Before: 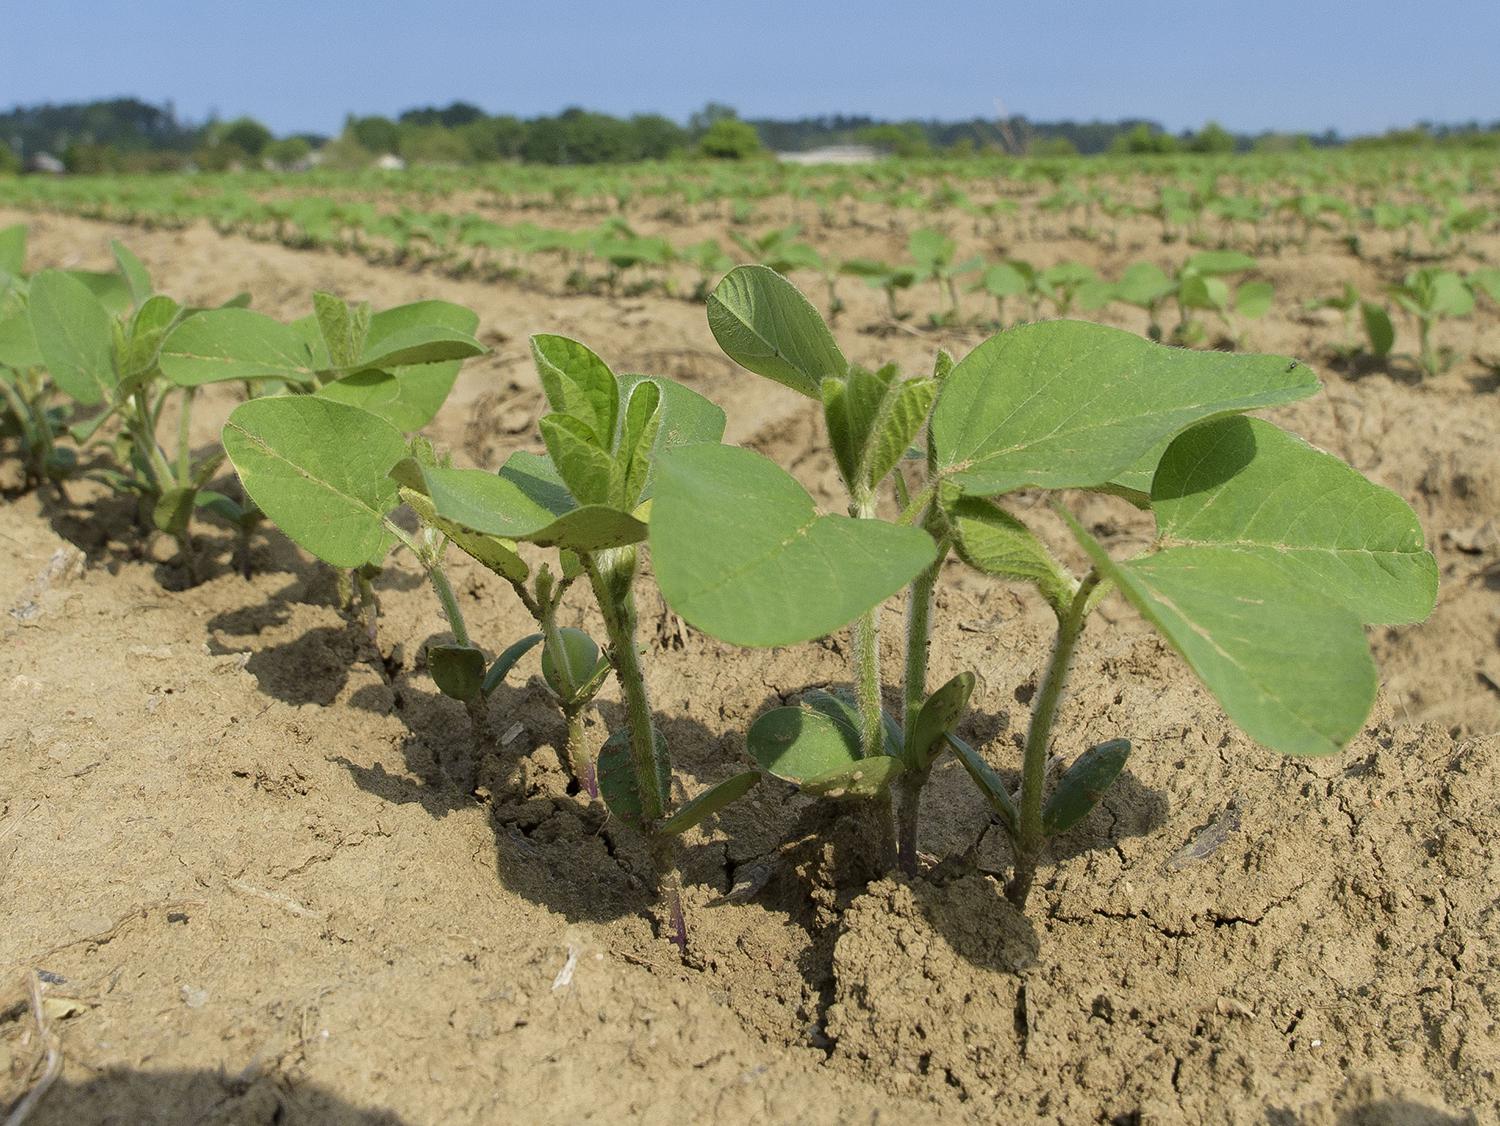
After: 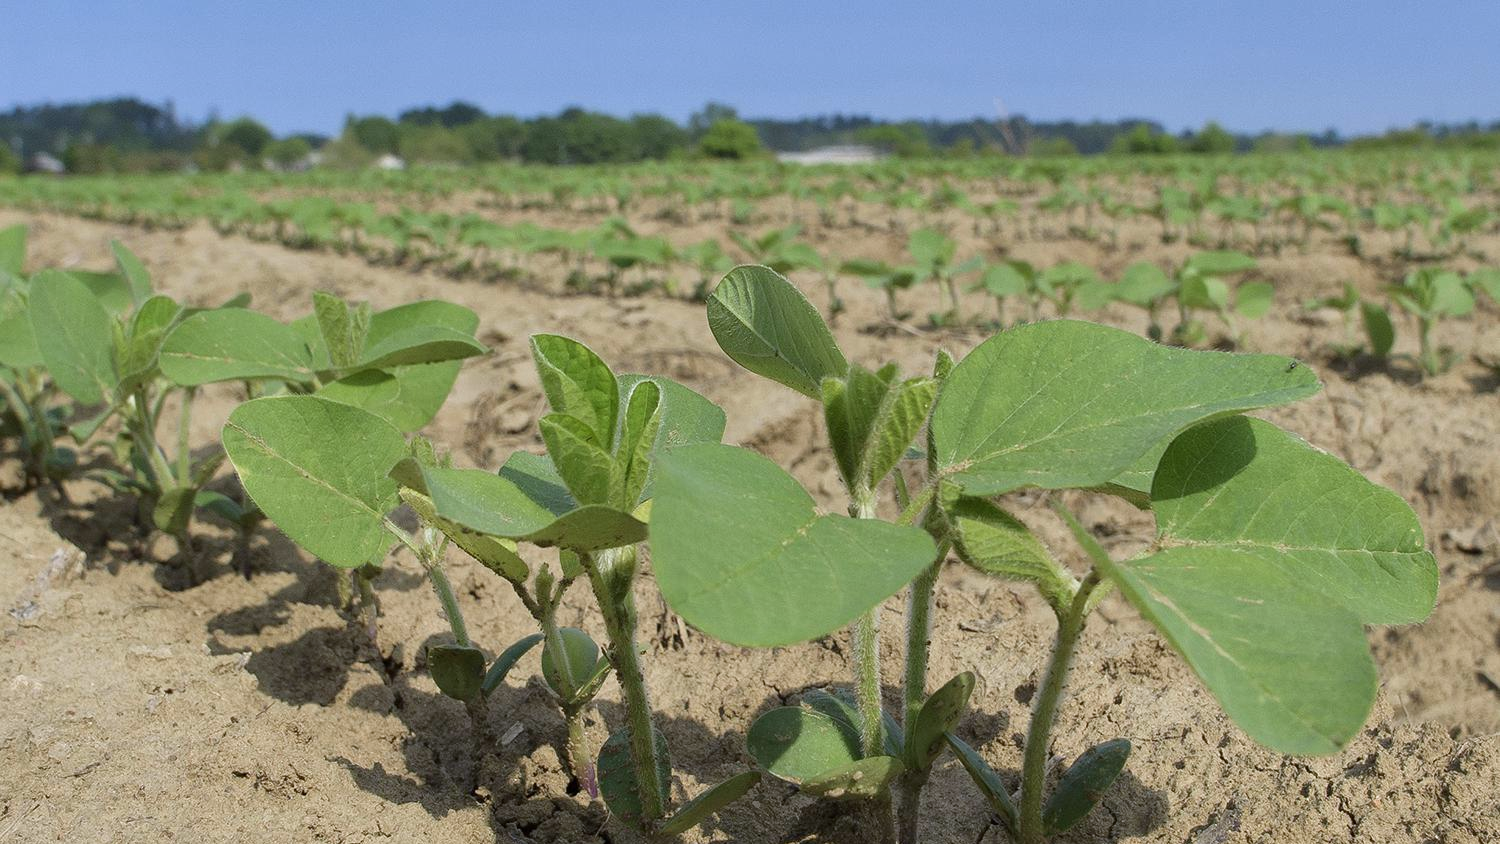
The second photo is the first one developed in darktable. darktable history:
color calibration: illuminant as shot in camera, x 0.358, y 0.373, temperature 4628.91 K
shadows and highlights: shadows 25, highlights -48, soften with gaussian
crop: bottom 24.988%
